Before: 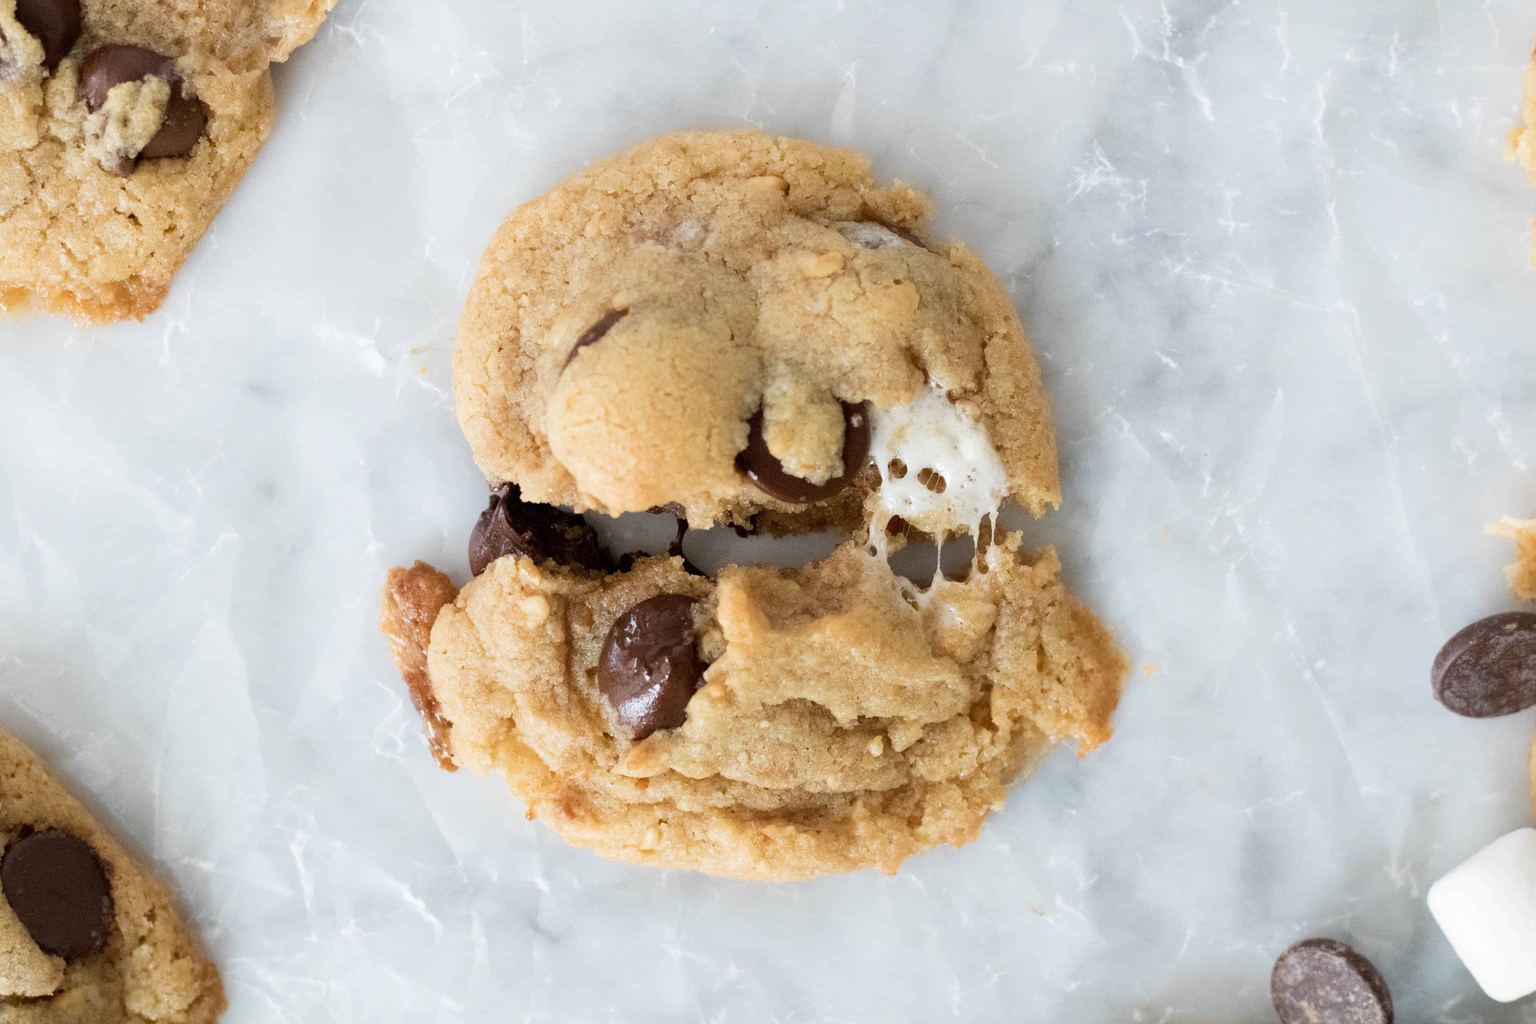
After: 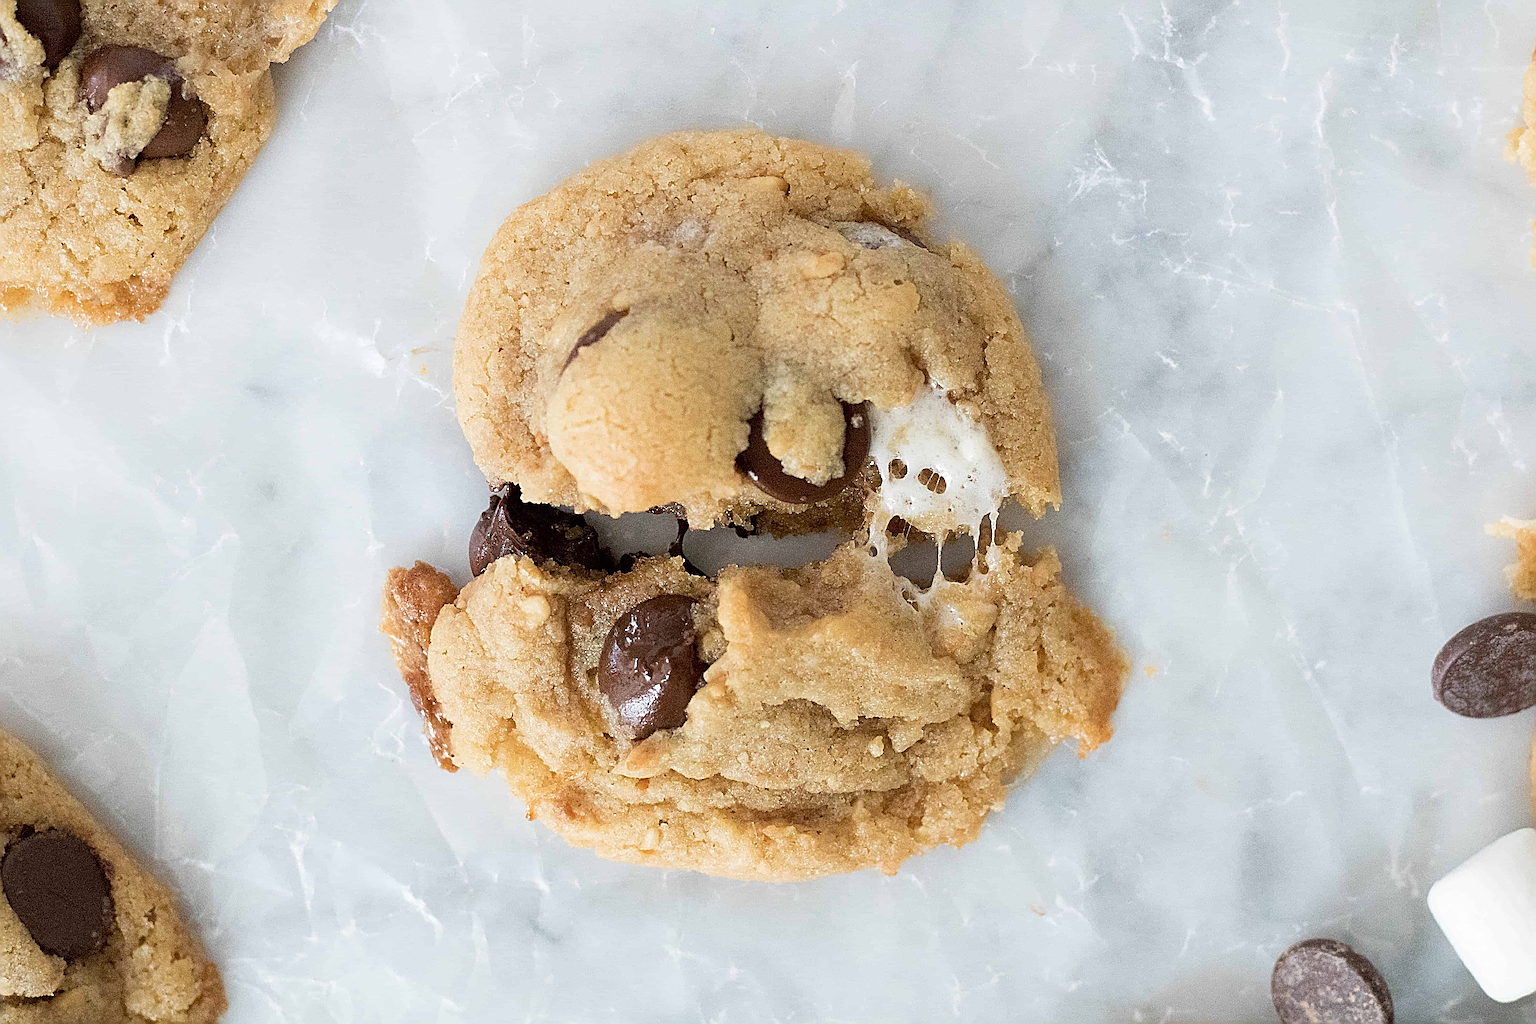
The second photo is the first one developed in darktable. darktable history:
sharpen: radius 4.03, amount 1.993
